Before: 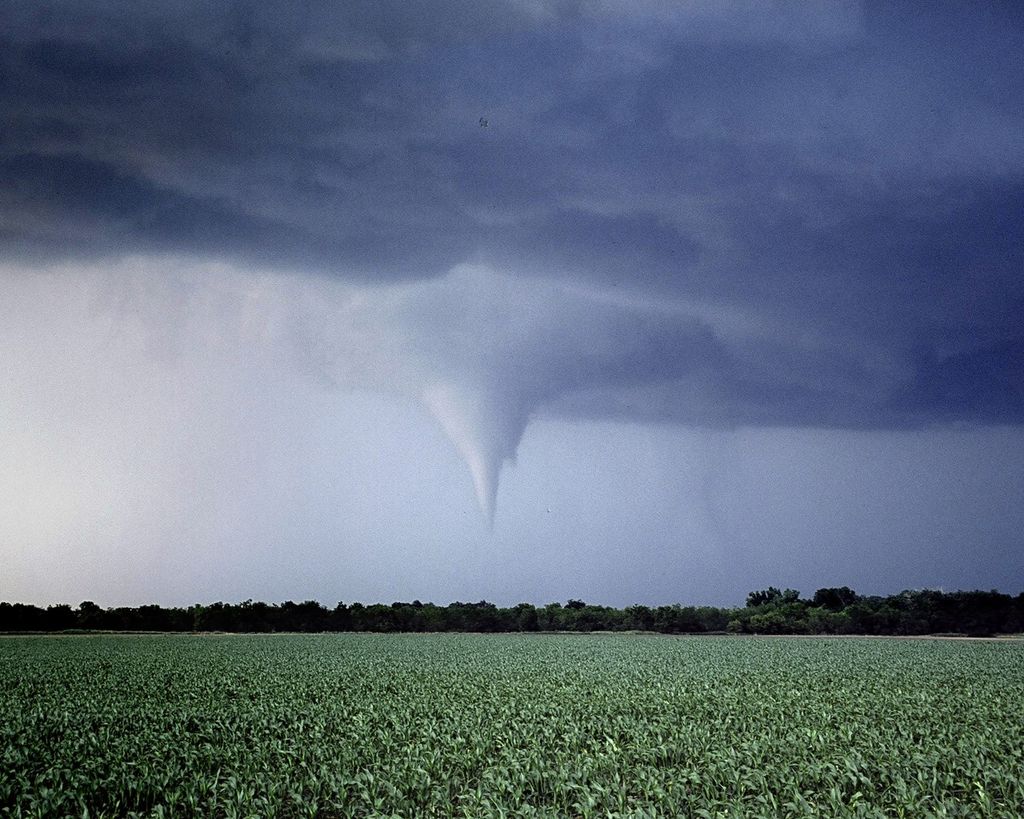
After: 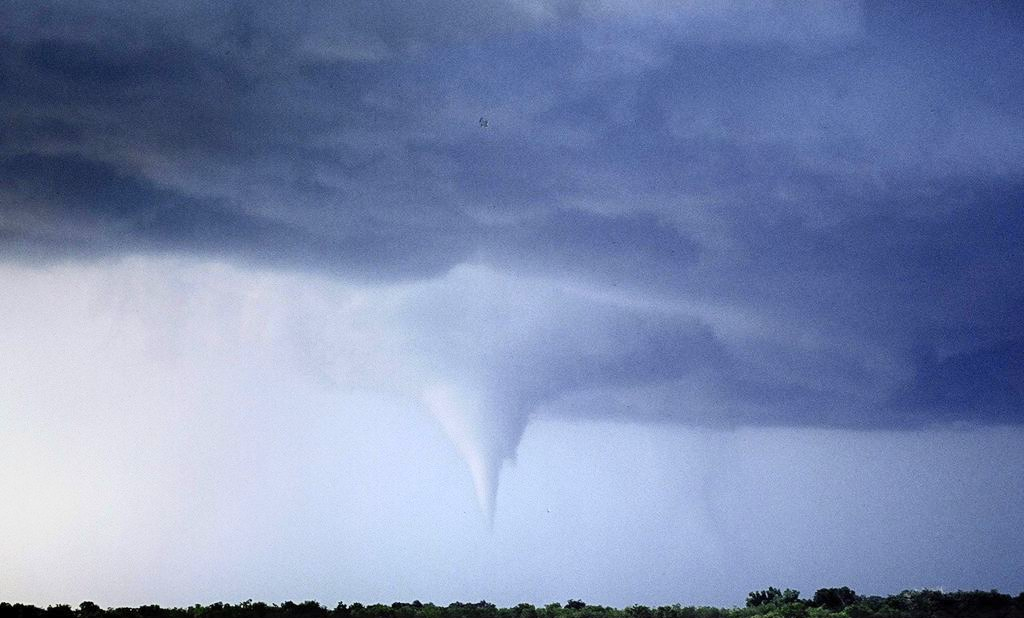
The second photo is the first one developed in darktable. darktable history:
contrast brightness saturation: contrast 0.202, brightness 0.166, saturation 0.224
crop: bottom 24.445%
